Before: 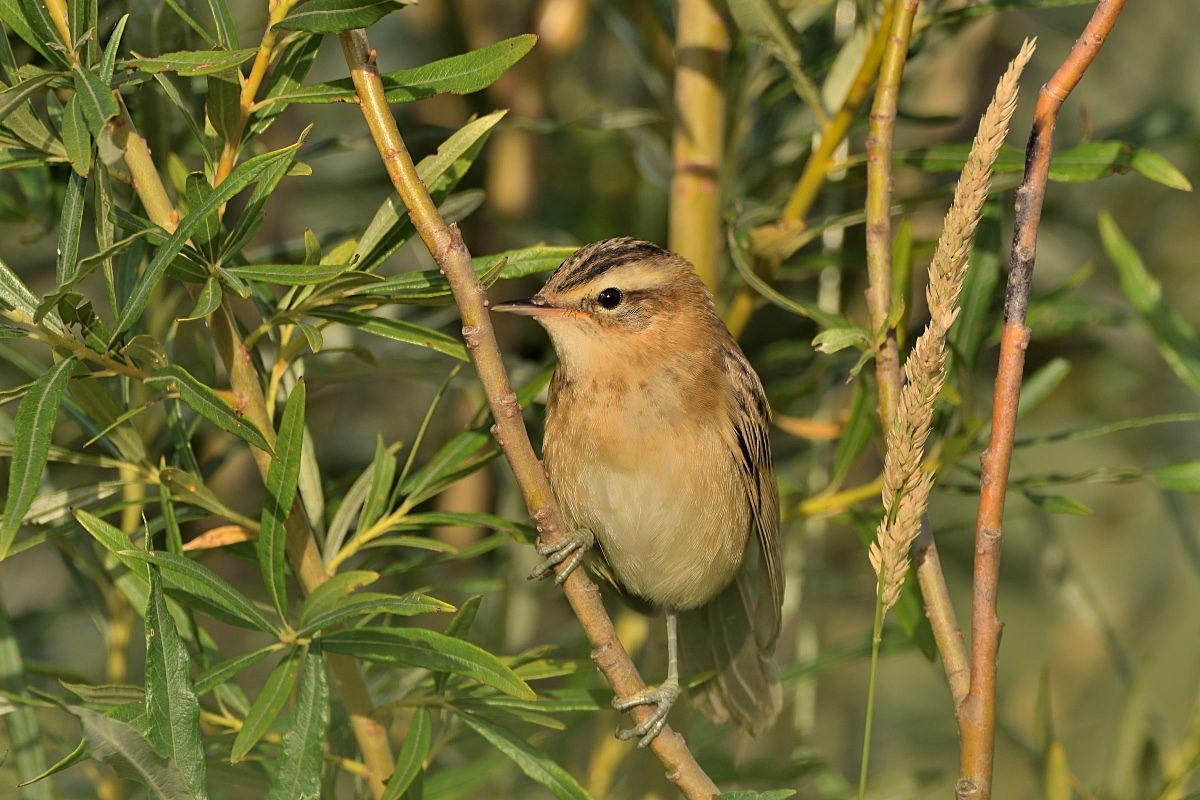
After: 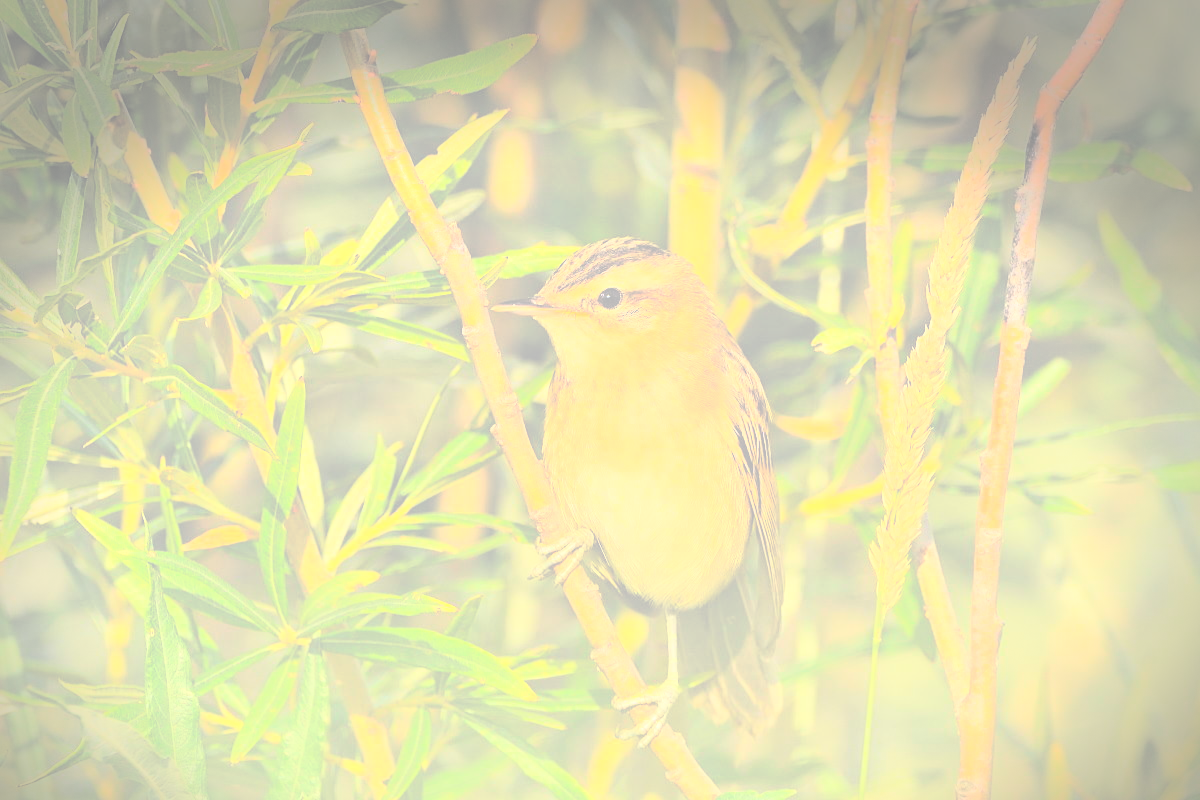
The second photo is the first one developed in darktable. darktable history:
vignetting: center (-0.03, 0.241), automatic ratio true, dithering 8-bit output, unbound false
tone curve: curves: ch0 [(0, 0) (0.084, 0.074) (0.2, 0.297) (0.363, 0.591) (0.495, 0.765) (0.68, 0.901) (0.851, 0.967) (1, 1)], color space Lab, independent channels, preserve colors none
base curve: curves: ch0 [(0, 0) (0.028, 0.03) (0.121, 0.232) (0.46, 0.748) (0.859, 0.968) (1, 1)]
exposure: black level correction -0.073, exposure 0.502 EV, compensate exposure bias true, compensate highlight preservation false
